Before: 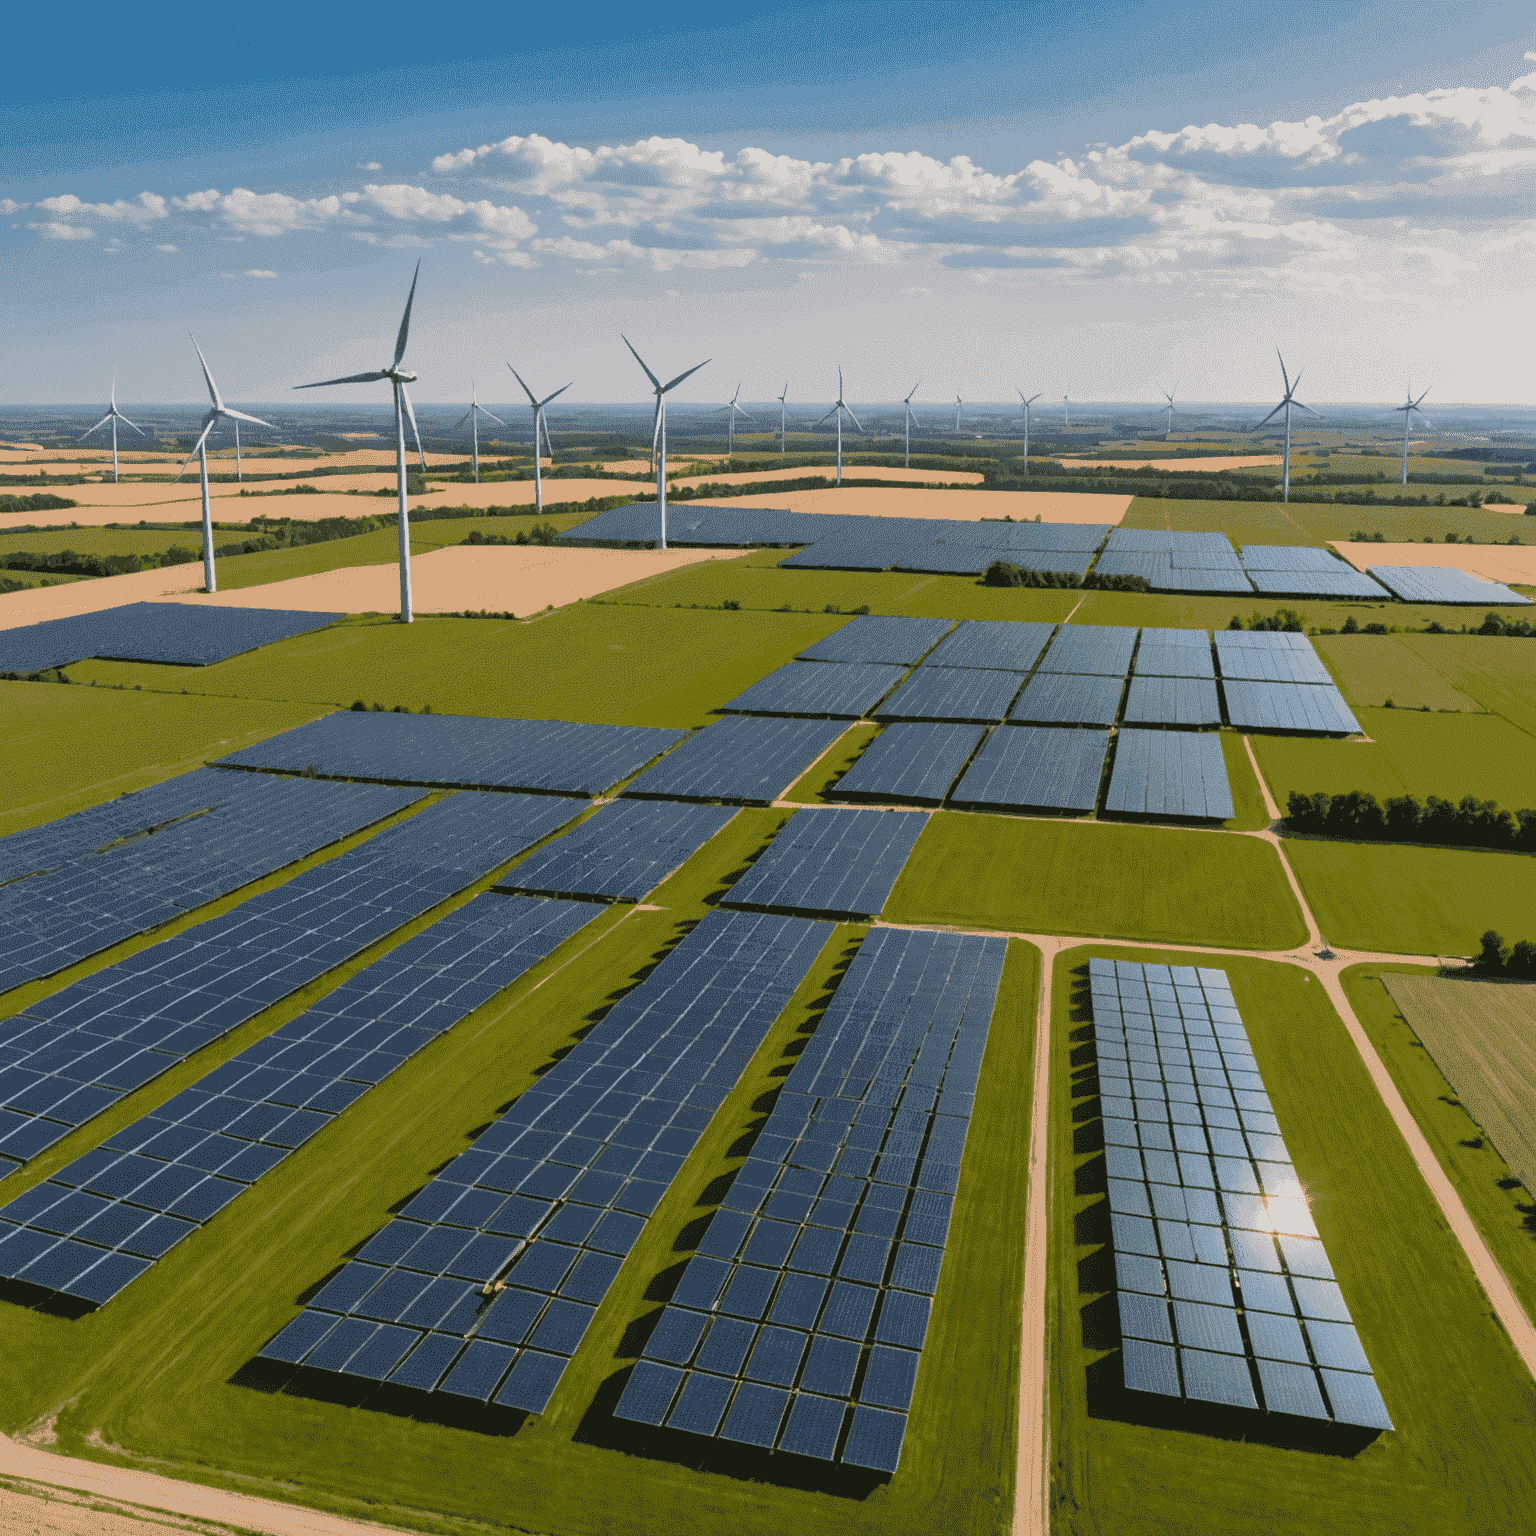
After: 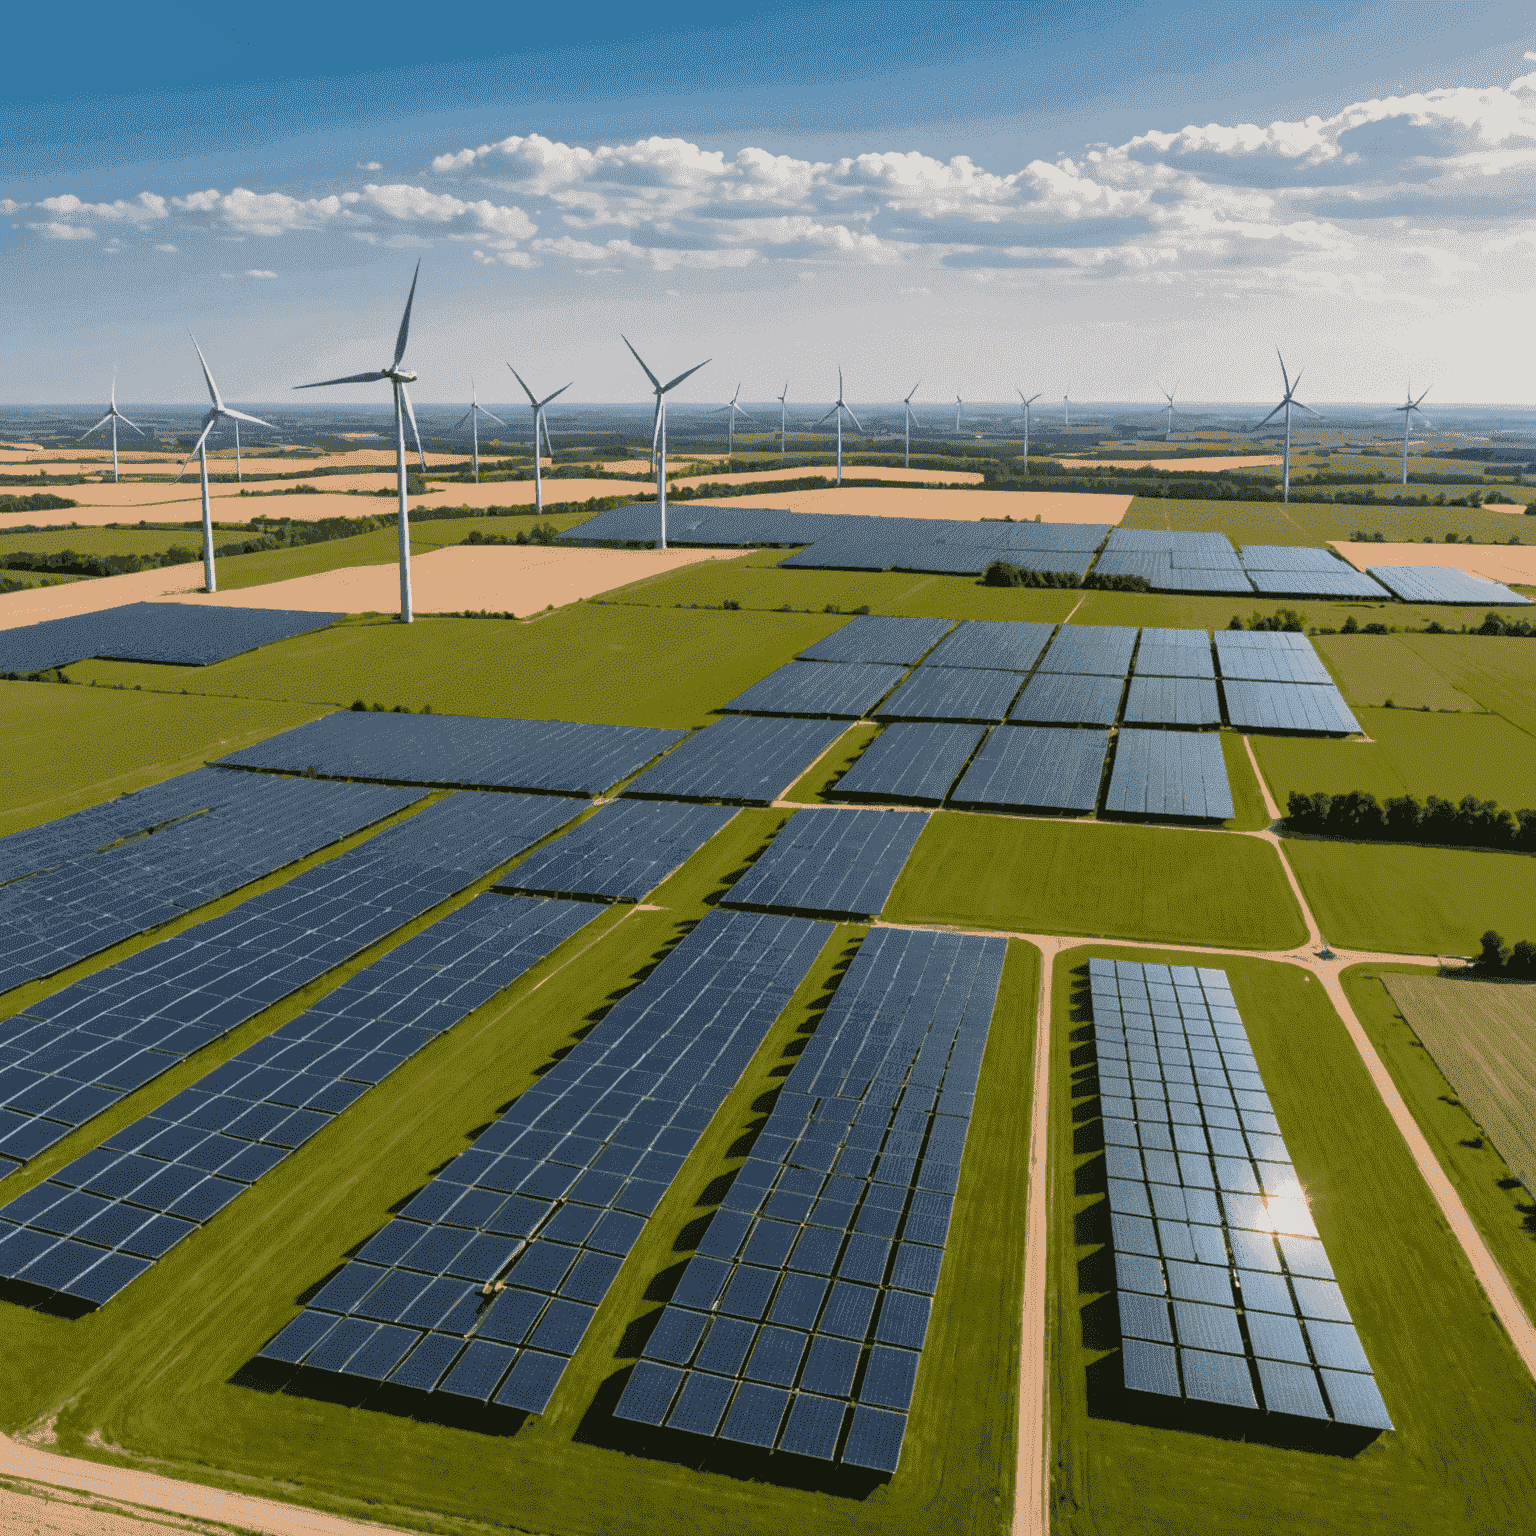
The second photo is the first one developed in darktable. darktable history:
local contrast: highlights 107%, shadows 102%, detail 119%, midtone range 0.2
